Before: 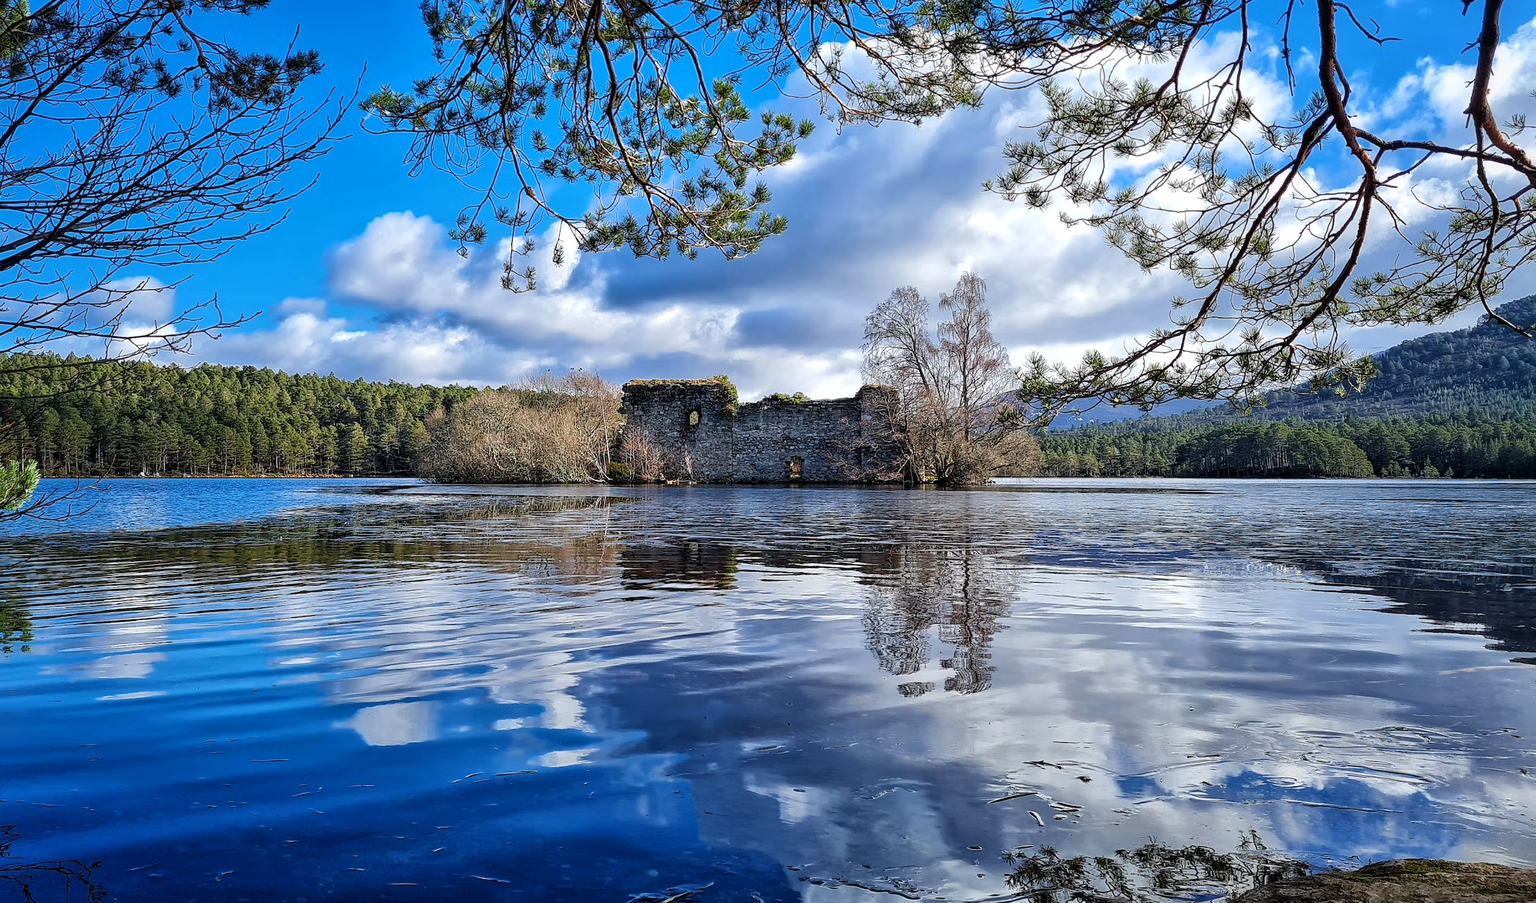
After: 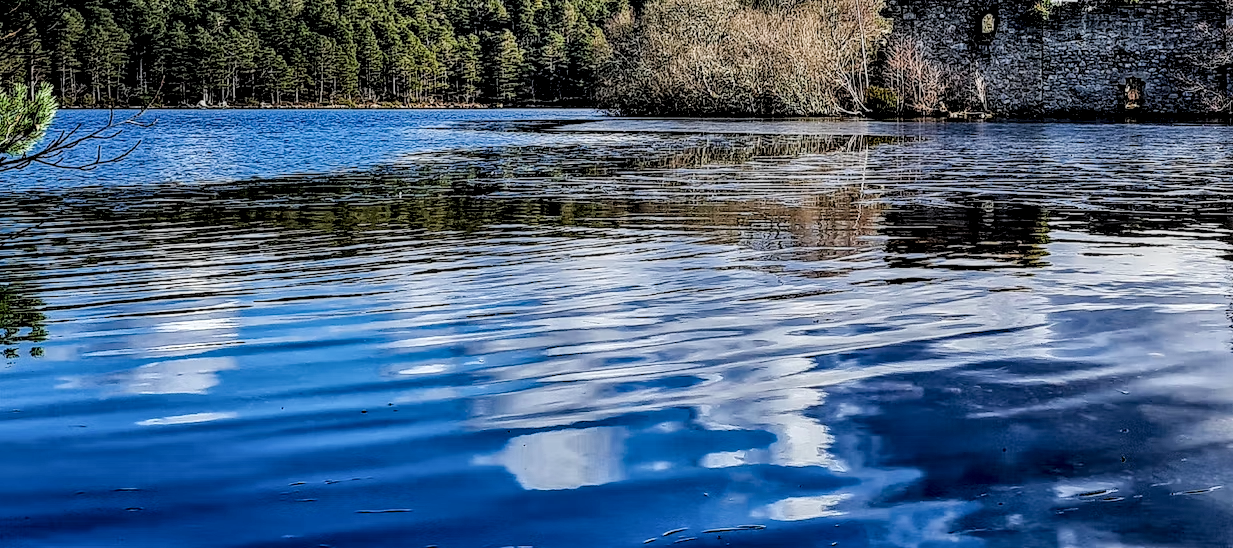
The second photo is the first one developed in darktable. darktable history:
crop: top 44.483%, right 43.593%, bottom 12.892%
local contrast: highlights 79%, shadows 56%, detail 175%, midtone range 0.428
haze removal: strength 0.29, distance 0.25, compatibility mode true, adaptive false
filmic rgb: black relative exposure -4.38 EV, white relative exposure 4.56 EV, hardness 2.37, contrast 1.05
